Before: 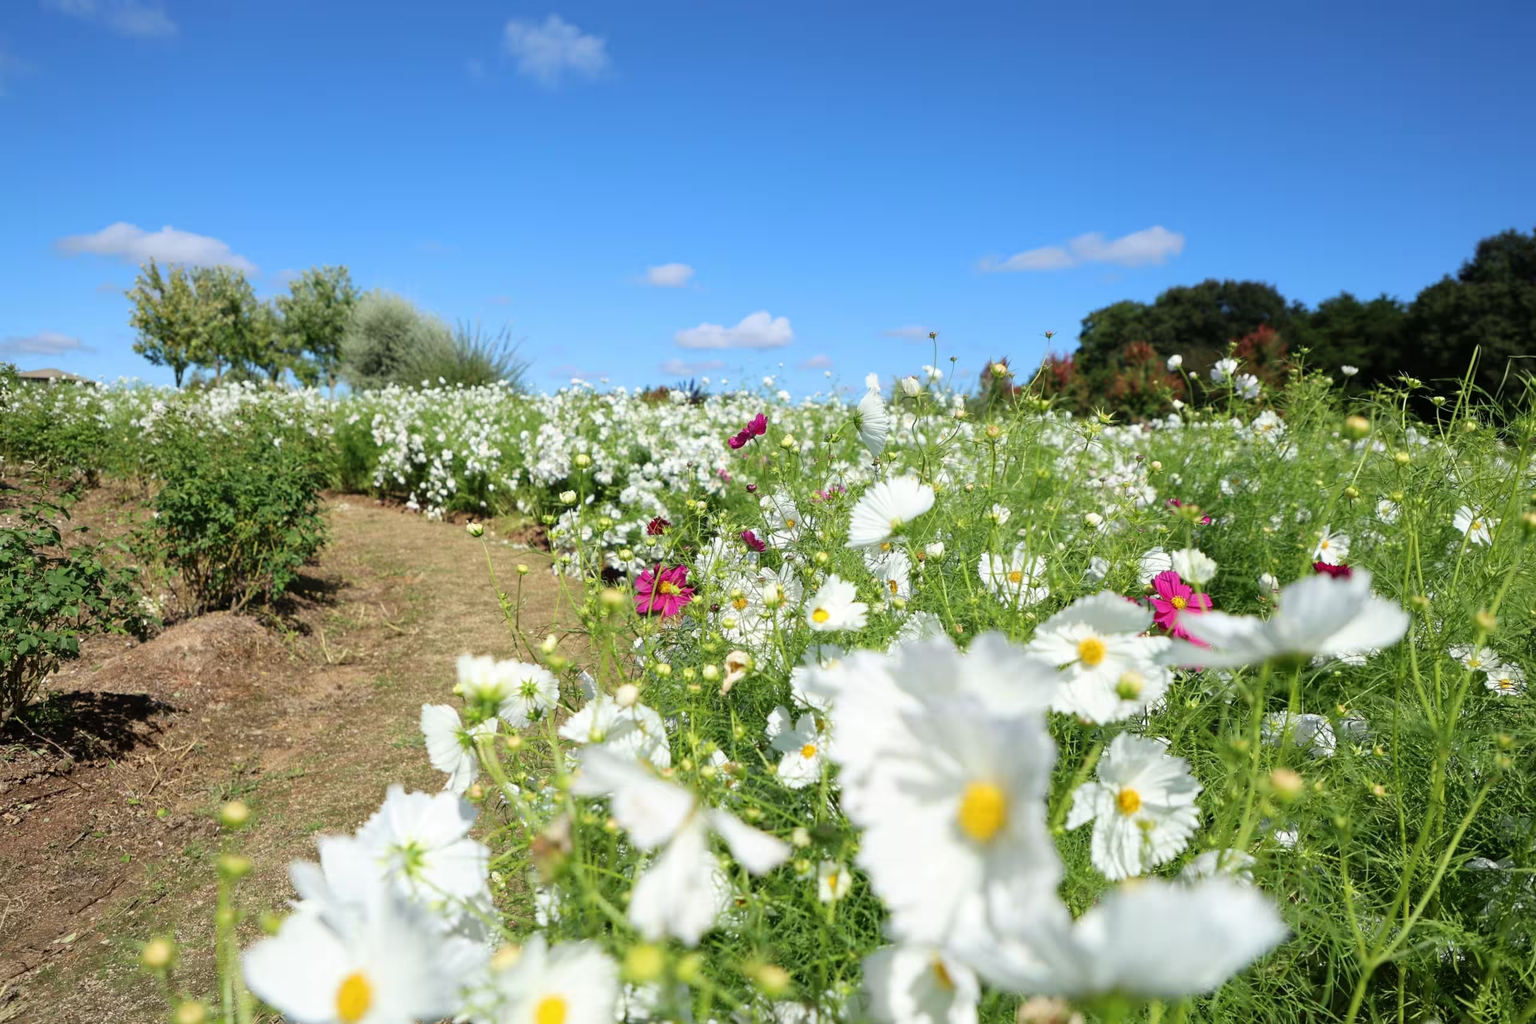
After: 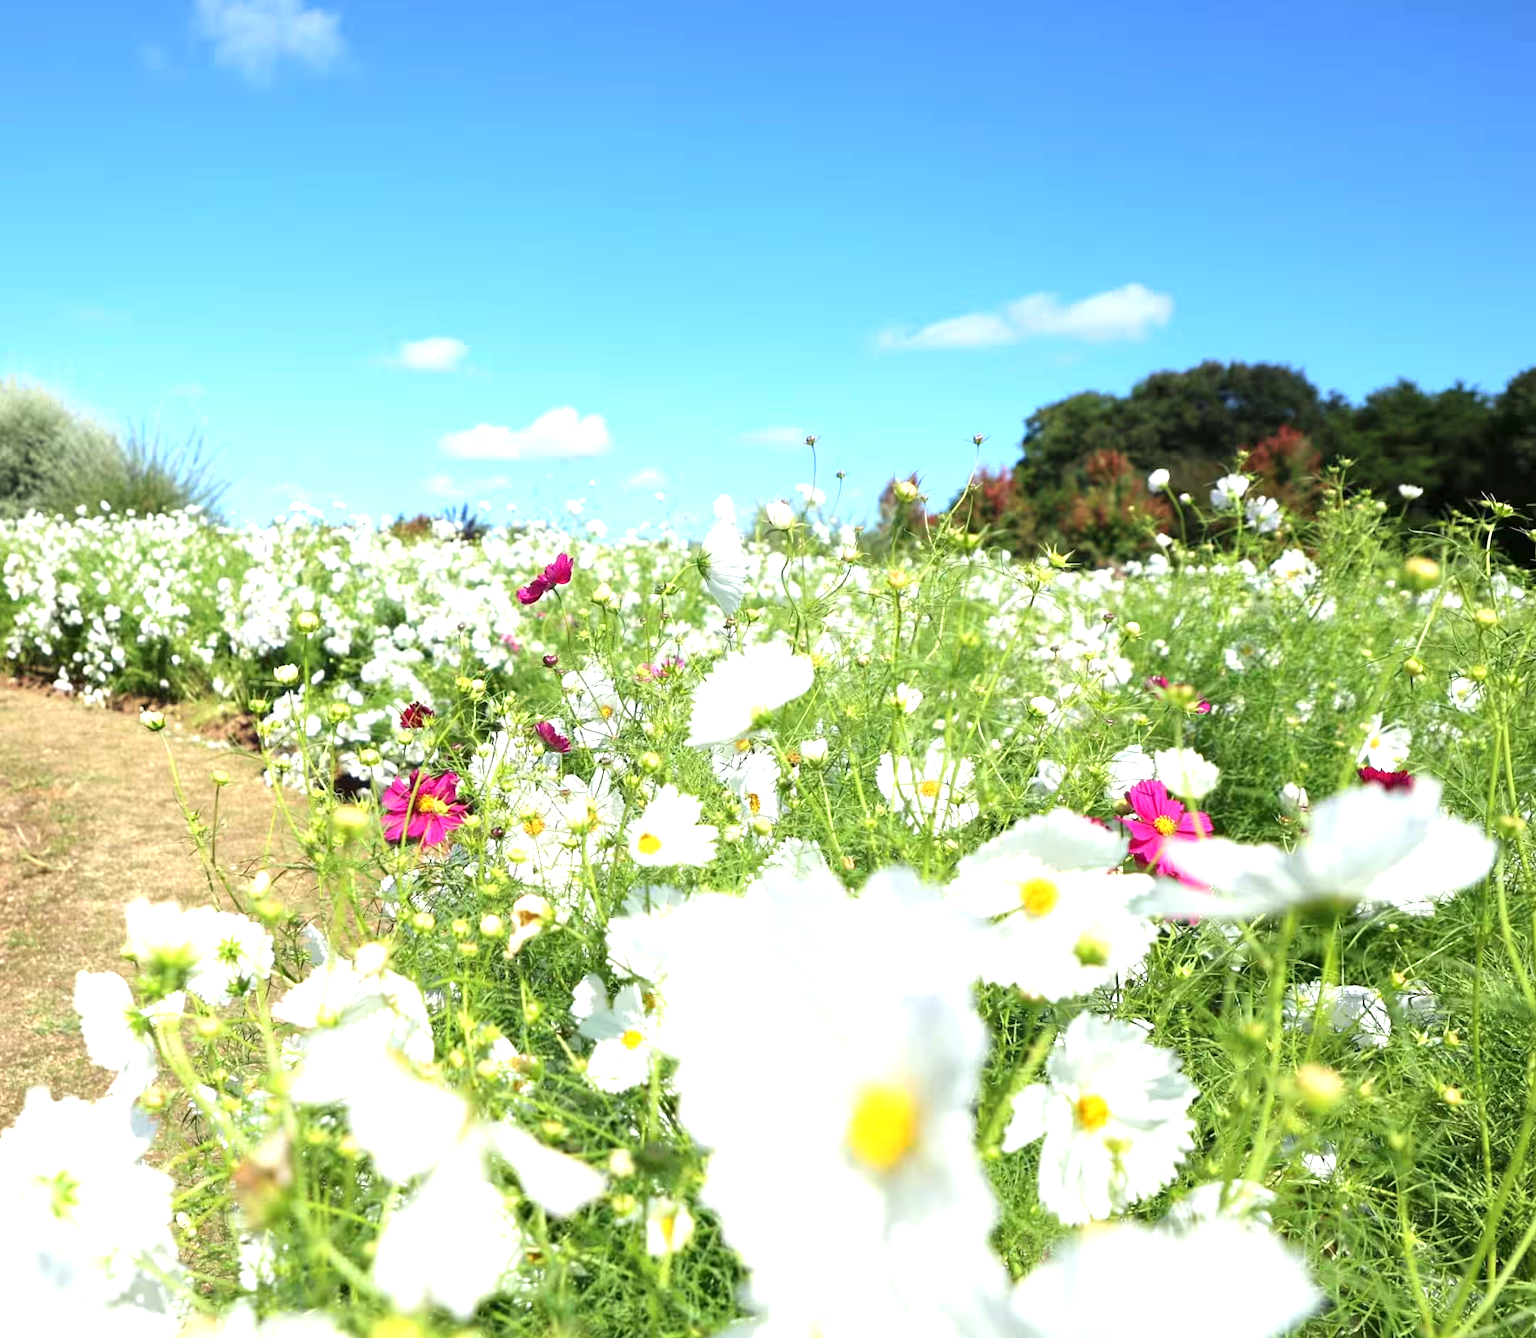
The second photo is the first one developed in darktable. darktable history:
crop and rotate: left 24.034%, top 2.838%, right 6.406%, bottom 6.299%
exposure: exposure 0.935 EV, compensate highlight preservation false
